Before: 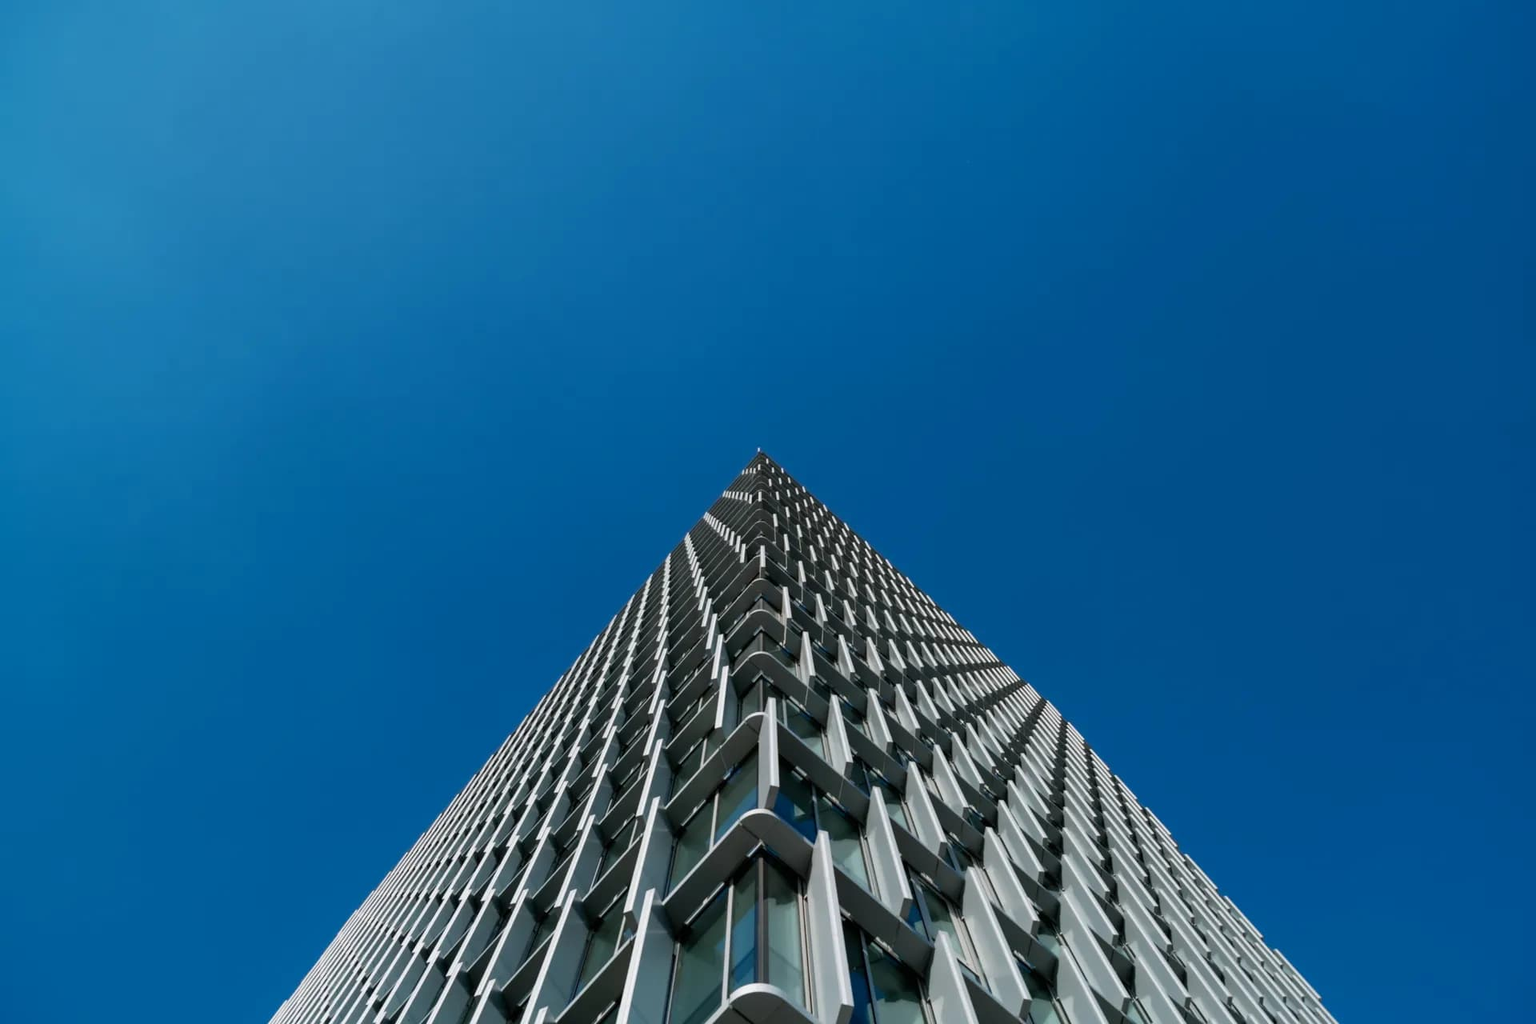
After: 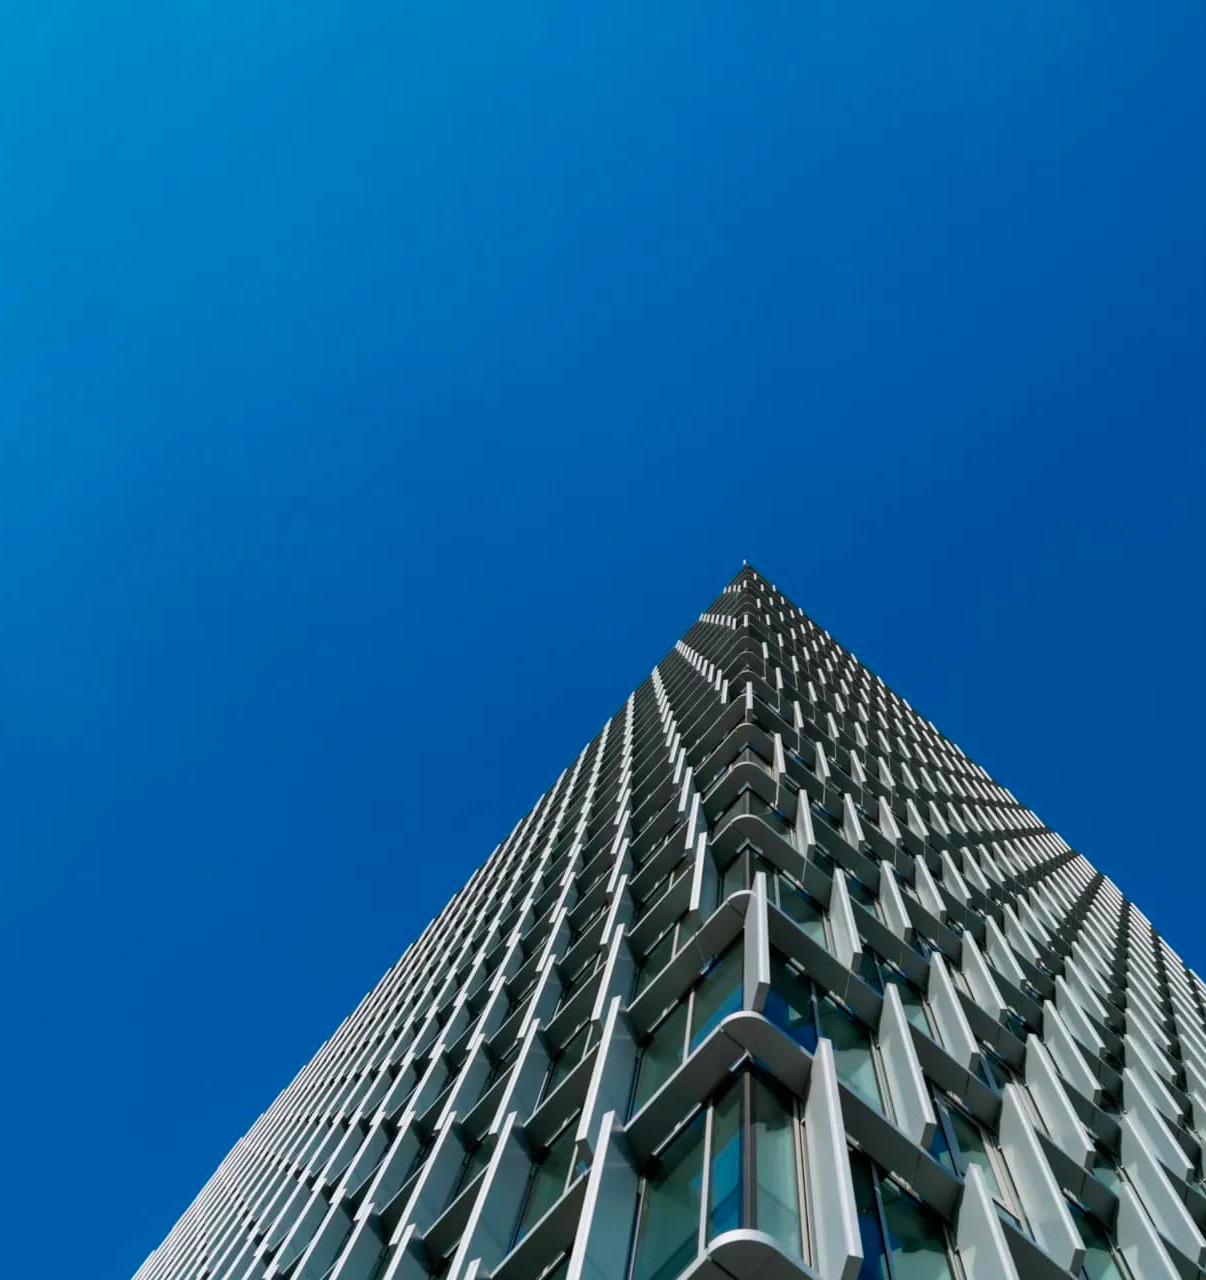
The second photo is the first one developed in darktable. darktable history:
color balance rgb: perceptual saturation grading › global saturation 30%, global vibrance 20%
crop: left 10.644%, right 26.528%
